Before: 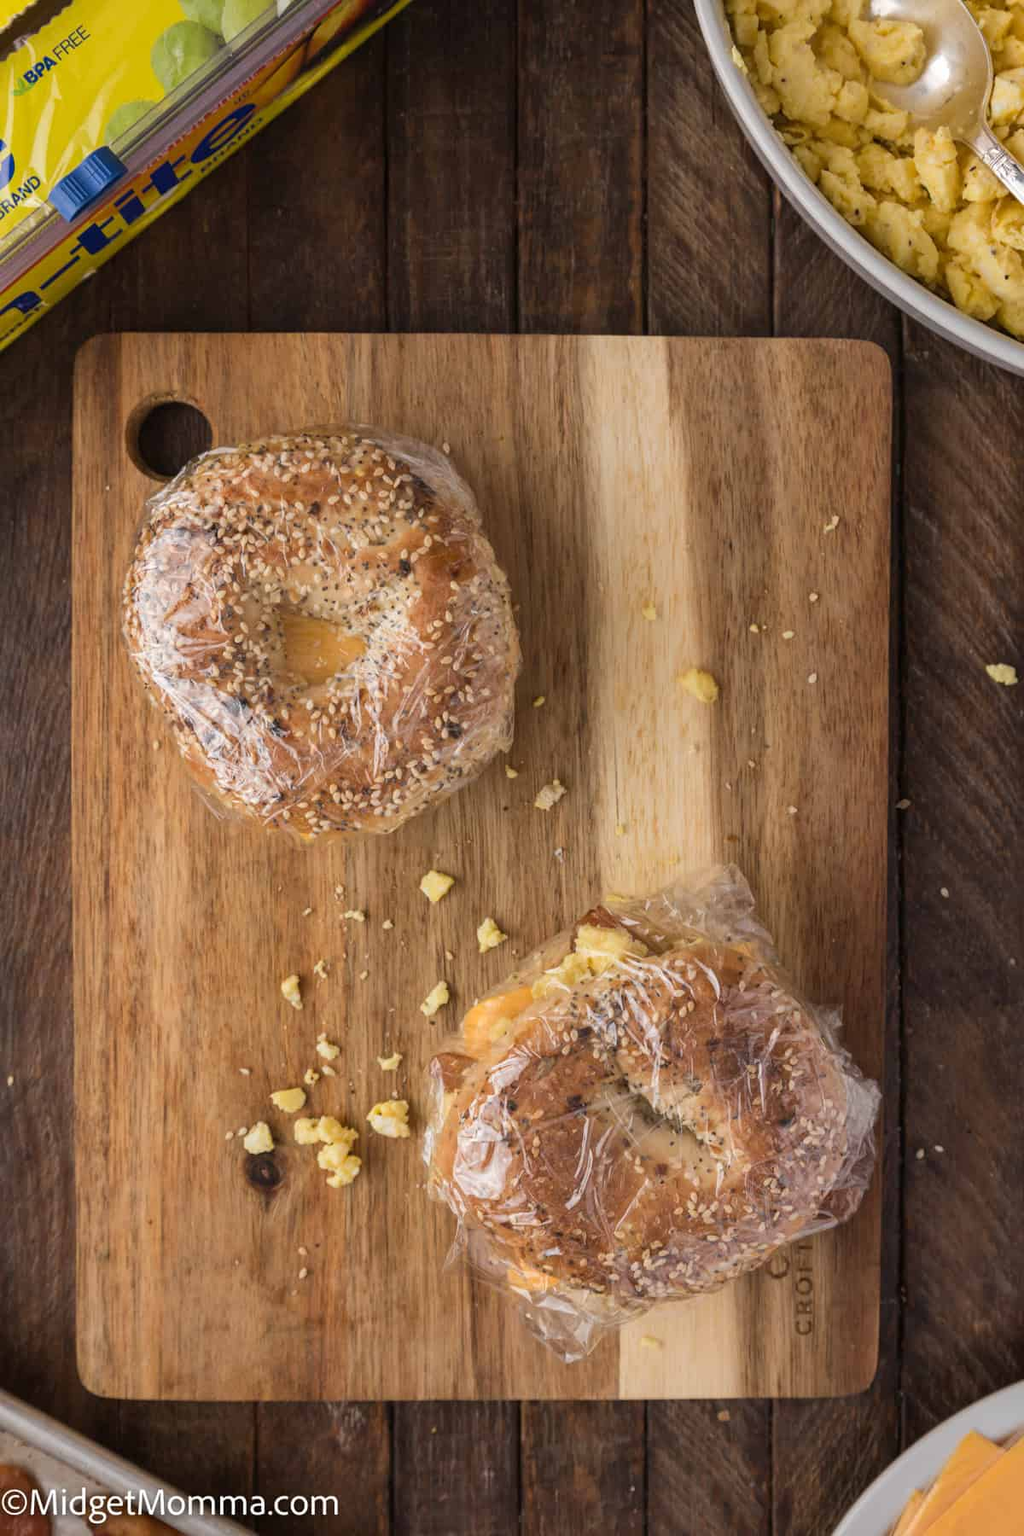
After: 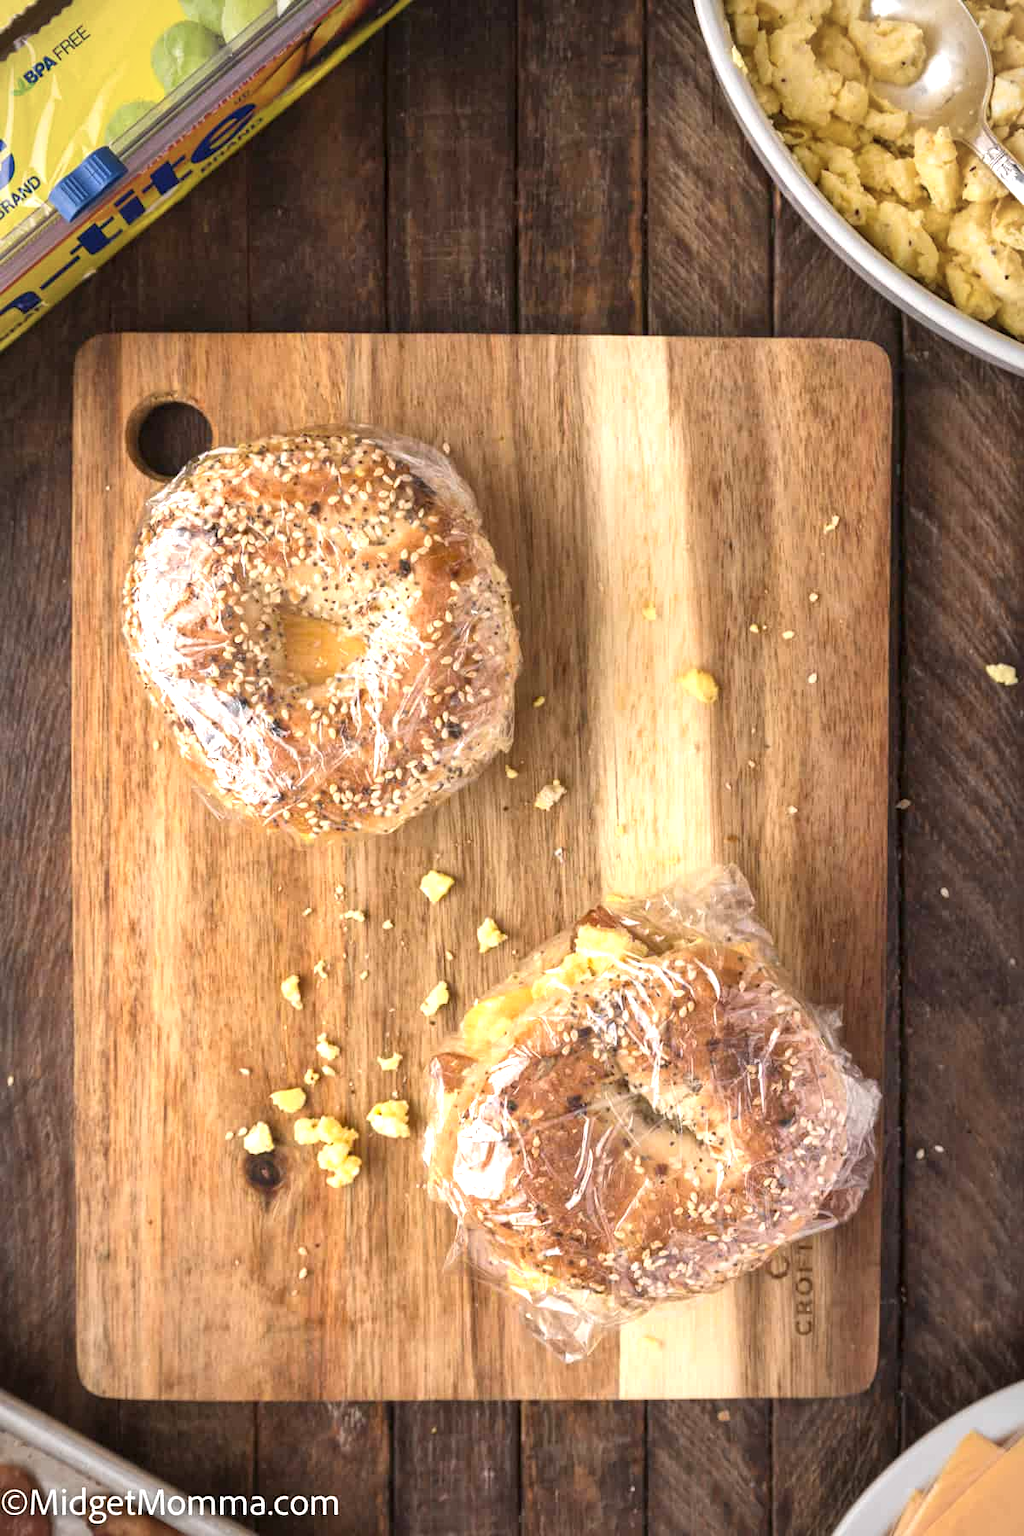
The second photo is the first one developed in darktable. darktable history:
vignetting: fall-off radius 70%, brightness -0.46, saturation -0.302, automatic ratio true
exposure: black level correction 0, exposure 1 EV, compensate highlight preservation false
local contrast: mode bilateral grid, contrast 20, coarseness 49, detail 119%, midtone range 0.2
